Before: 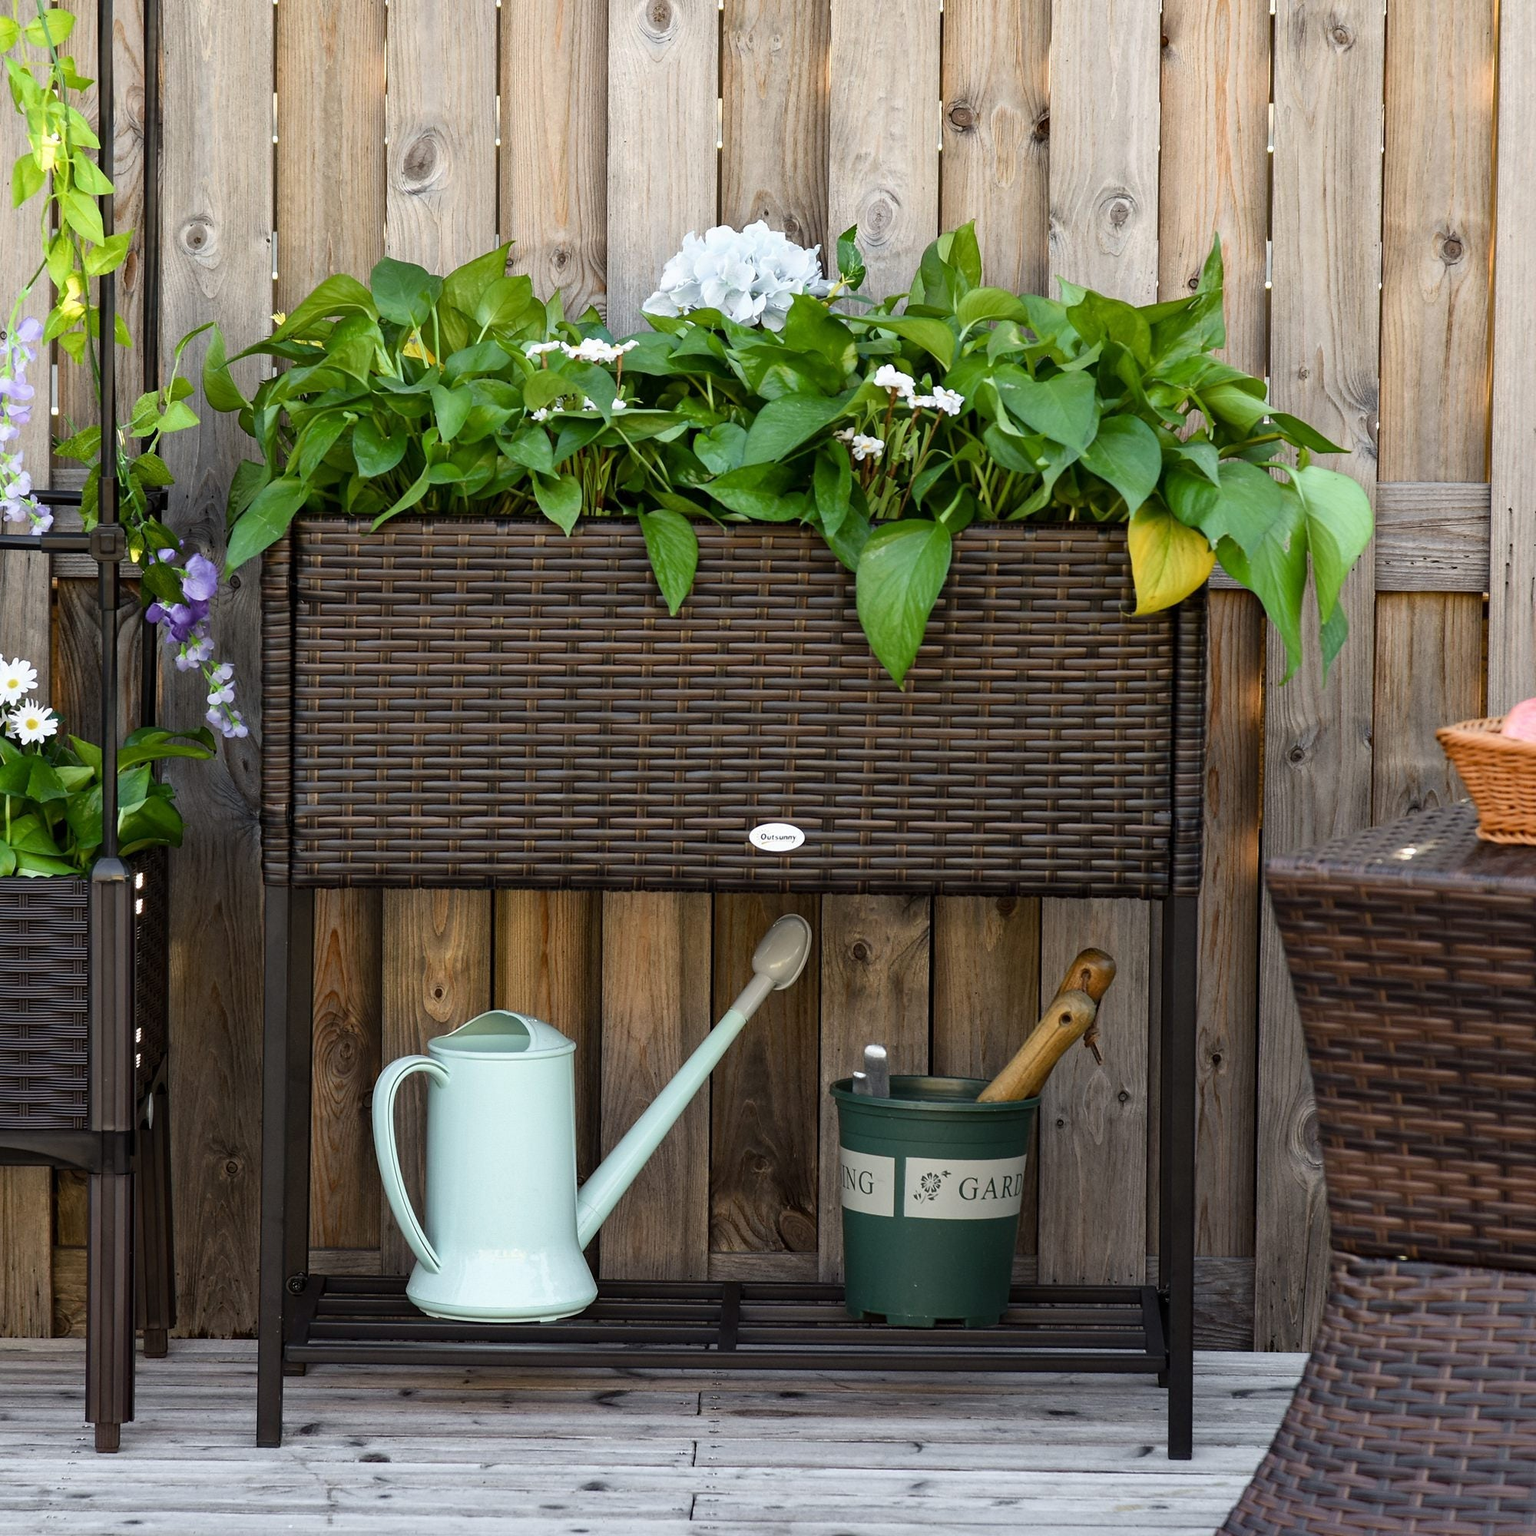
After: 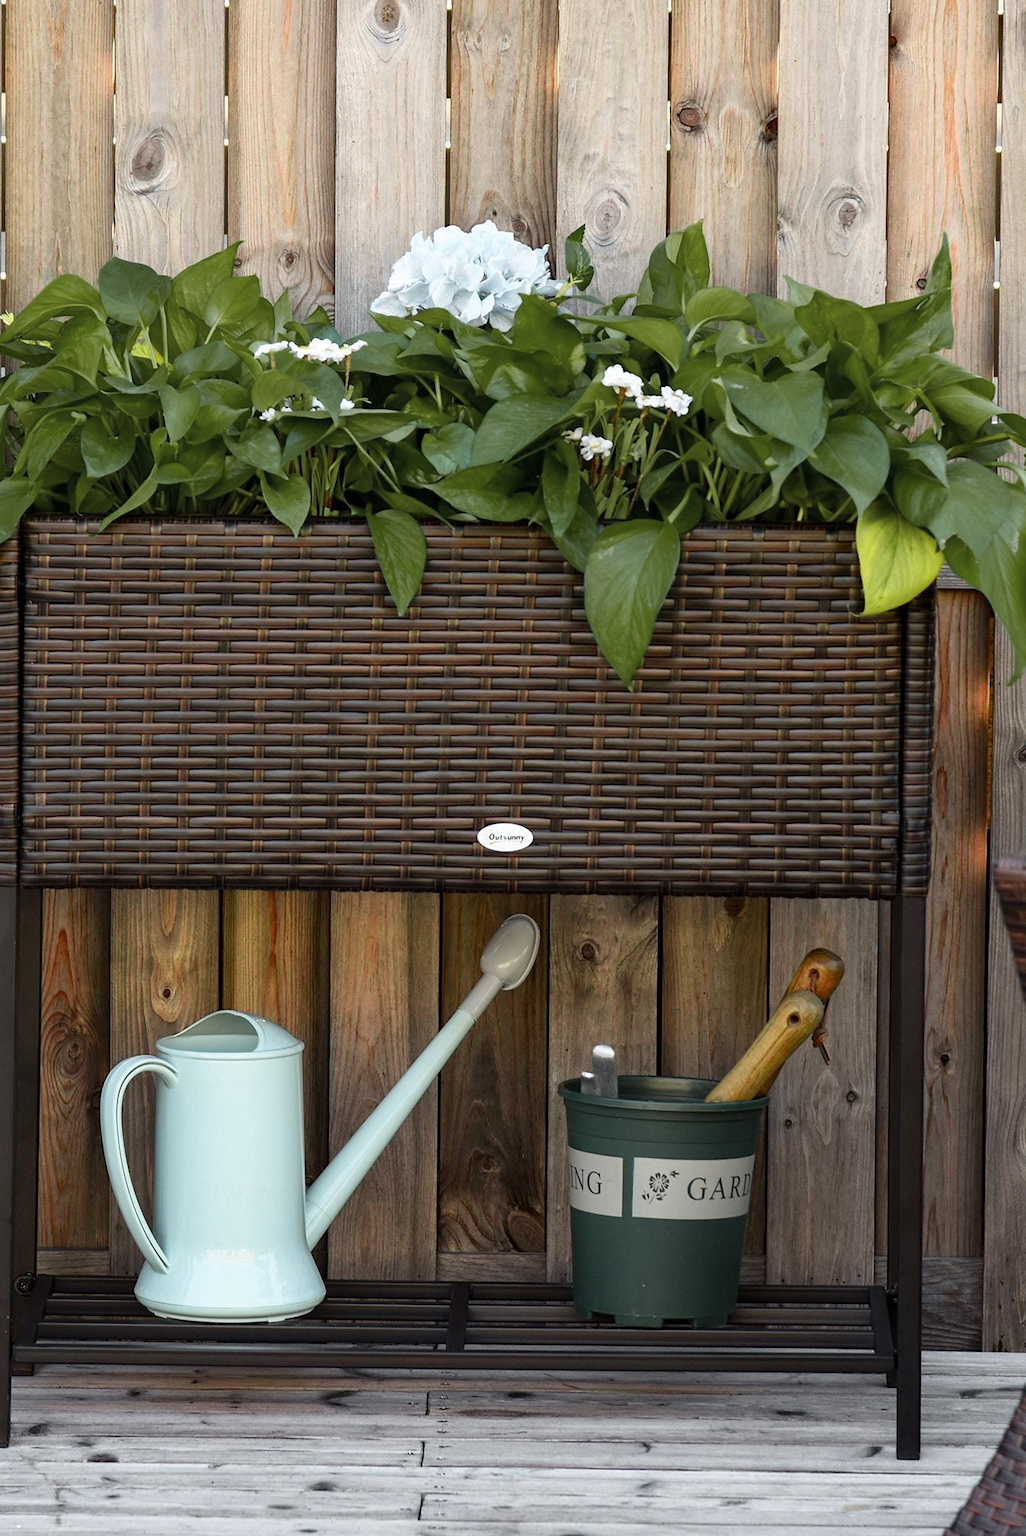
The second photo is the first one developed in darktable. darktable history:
crop and rotate: left 17.732%, right 15.423%
color zones: curves: ch0 [(0, 0.533) (0.126, 0.533) (0.234, 0.533) (0.368, 0.357) (0.5, 0.5) (0.625, 0.5) (0.74, 0.637) (0.875, 0.5)]; ch1 [(0.004, 0.708) (0.129, 0.662) (0.25, 0.5) (0.375, 0.331) (0.496, 0.396) (0.625, 0.649) (0.739, 0.26) (0.875, 0.5) (1, 0.478)]; ch2 [(0, 0.409) (0.132, 0.403) (0.236, 0.558) (0.379, 0.448) (0.5, 0.5) (0.625, 0.5) (0.691, 0.39) (0.875, 0.5)]
contrast brightness saturation: saturation -0.05
